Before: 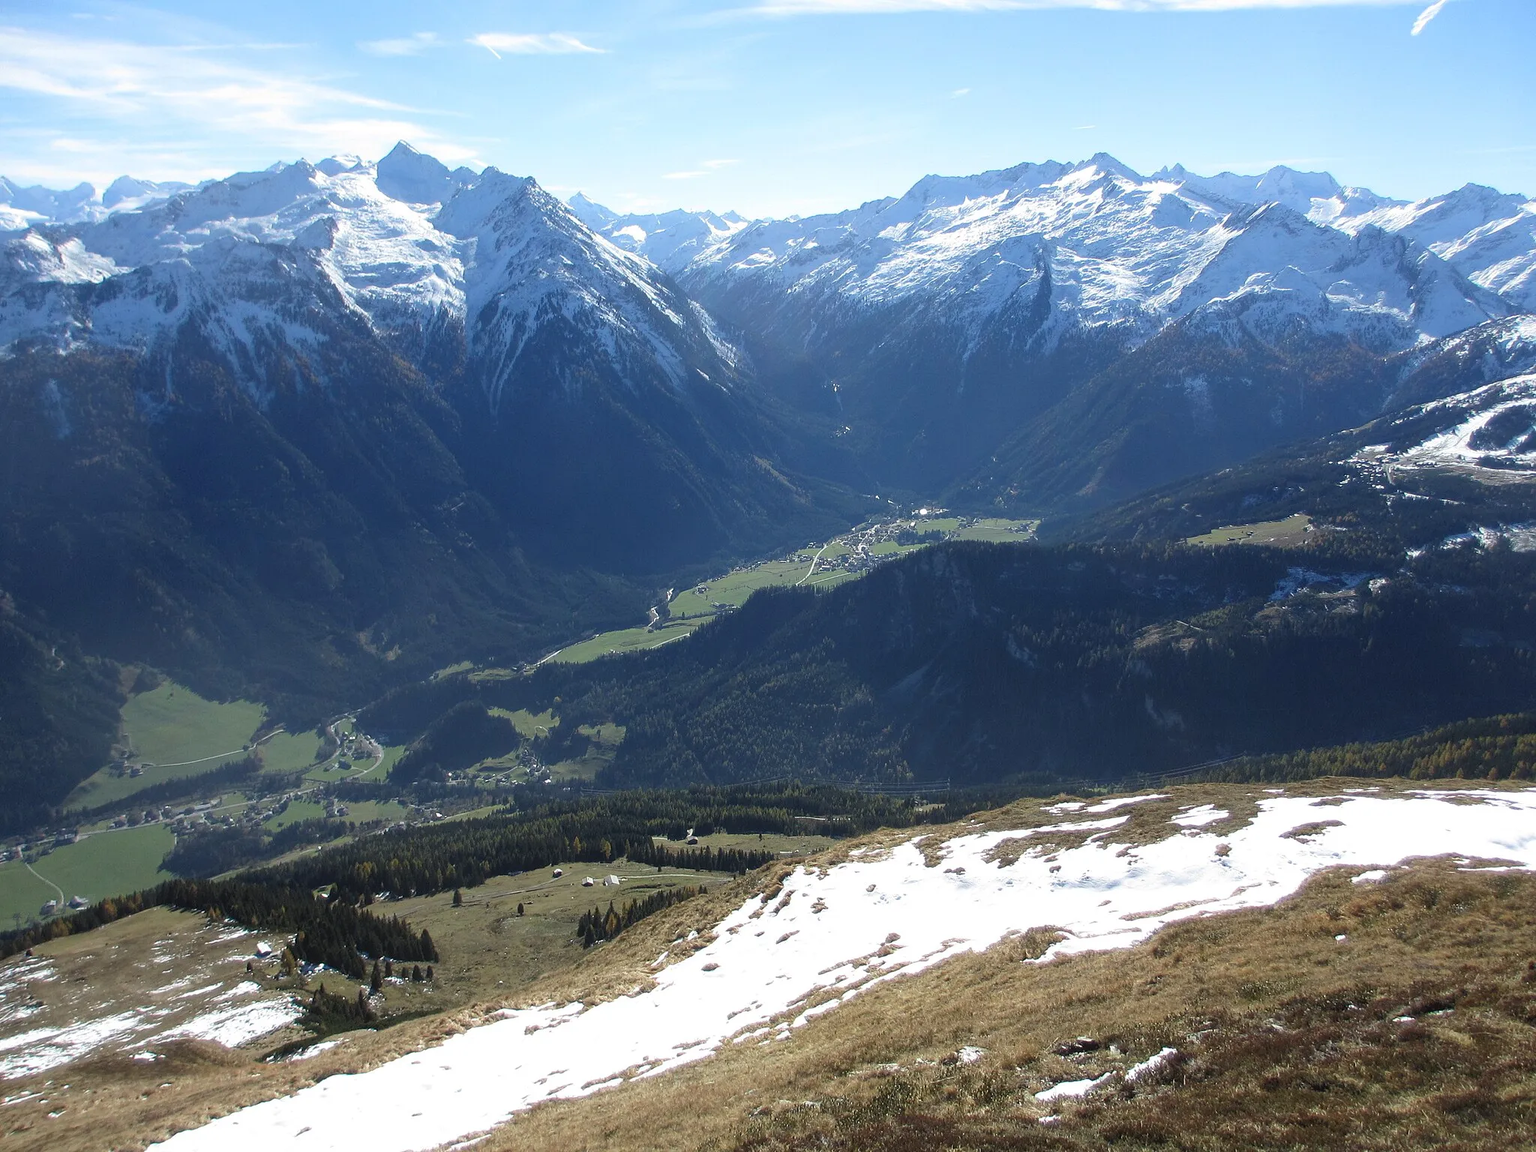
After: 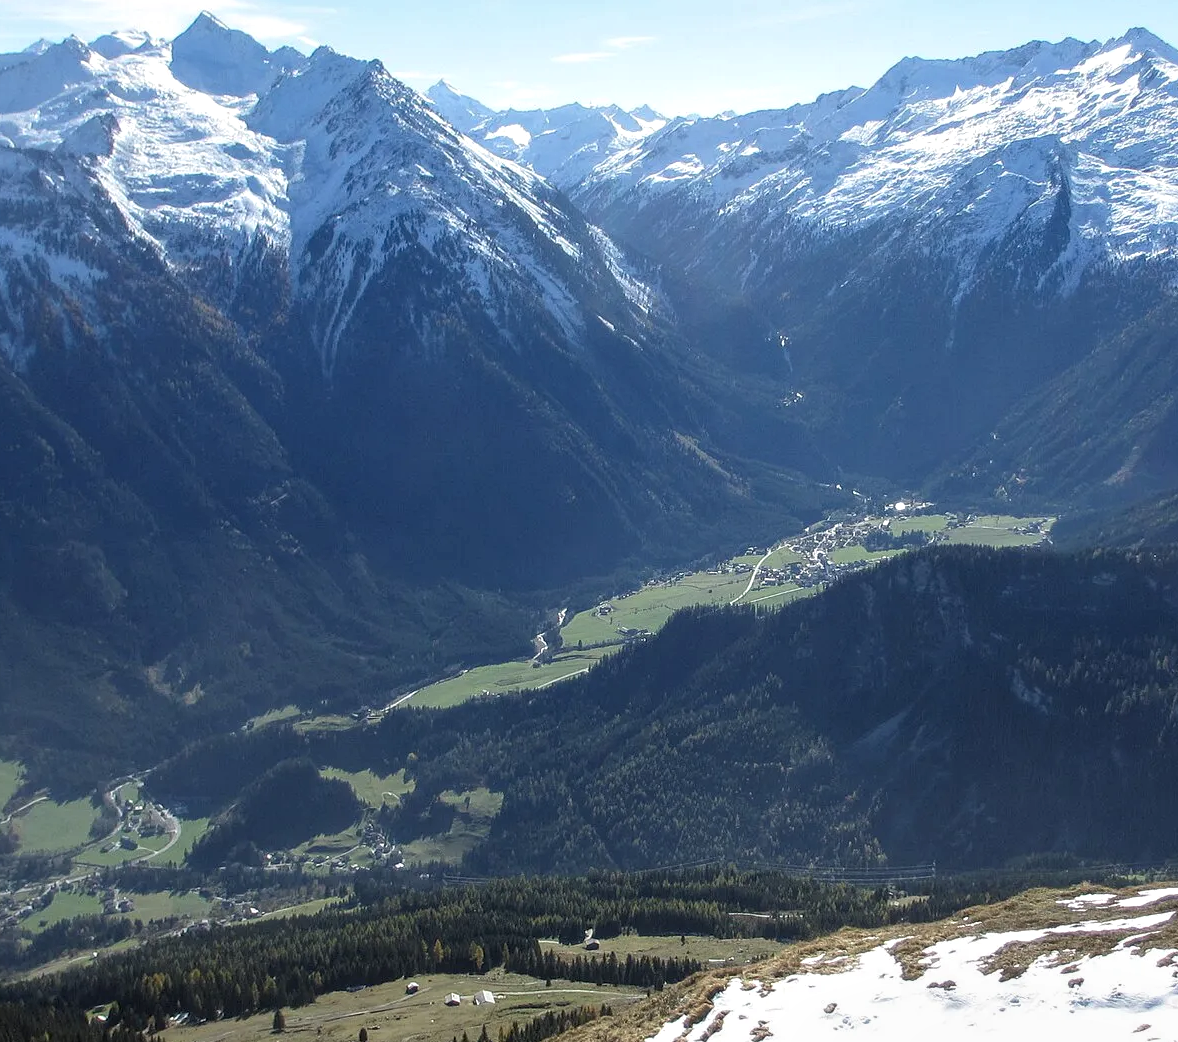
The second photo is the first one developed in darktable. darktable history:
local contrast: detail 130%
crop: left 16.2%, top 11.474%, right 26.28%, bottom 20.682%
